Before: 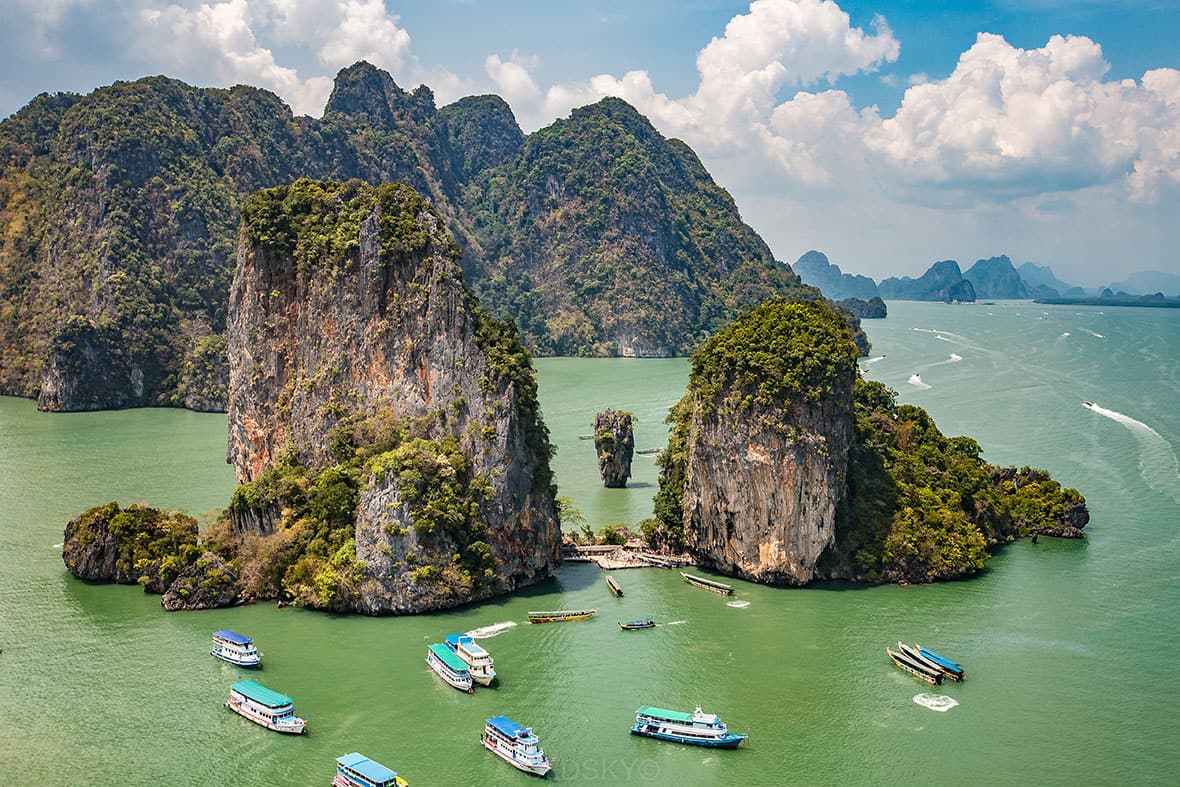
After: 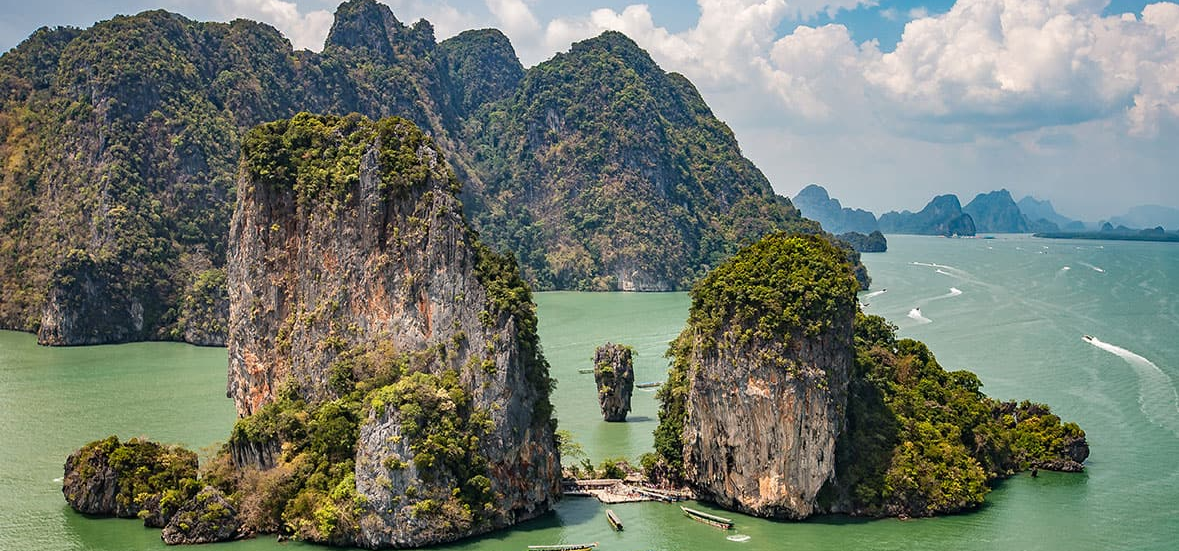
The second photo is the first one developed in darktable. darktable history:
crop and rotate: top 8.538%, bottom 21.334%
